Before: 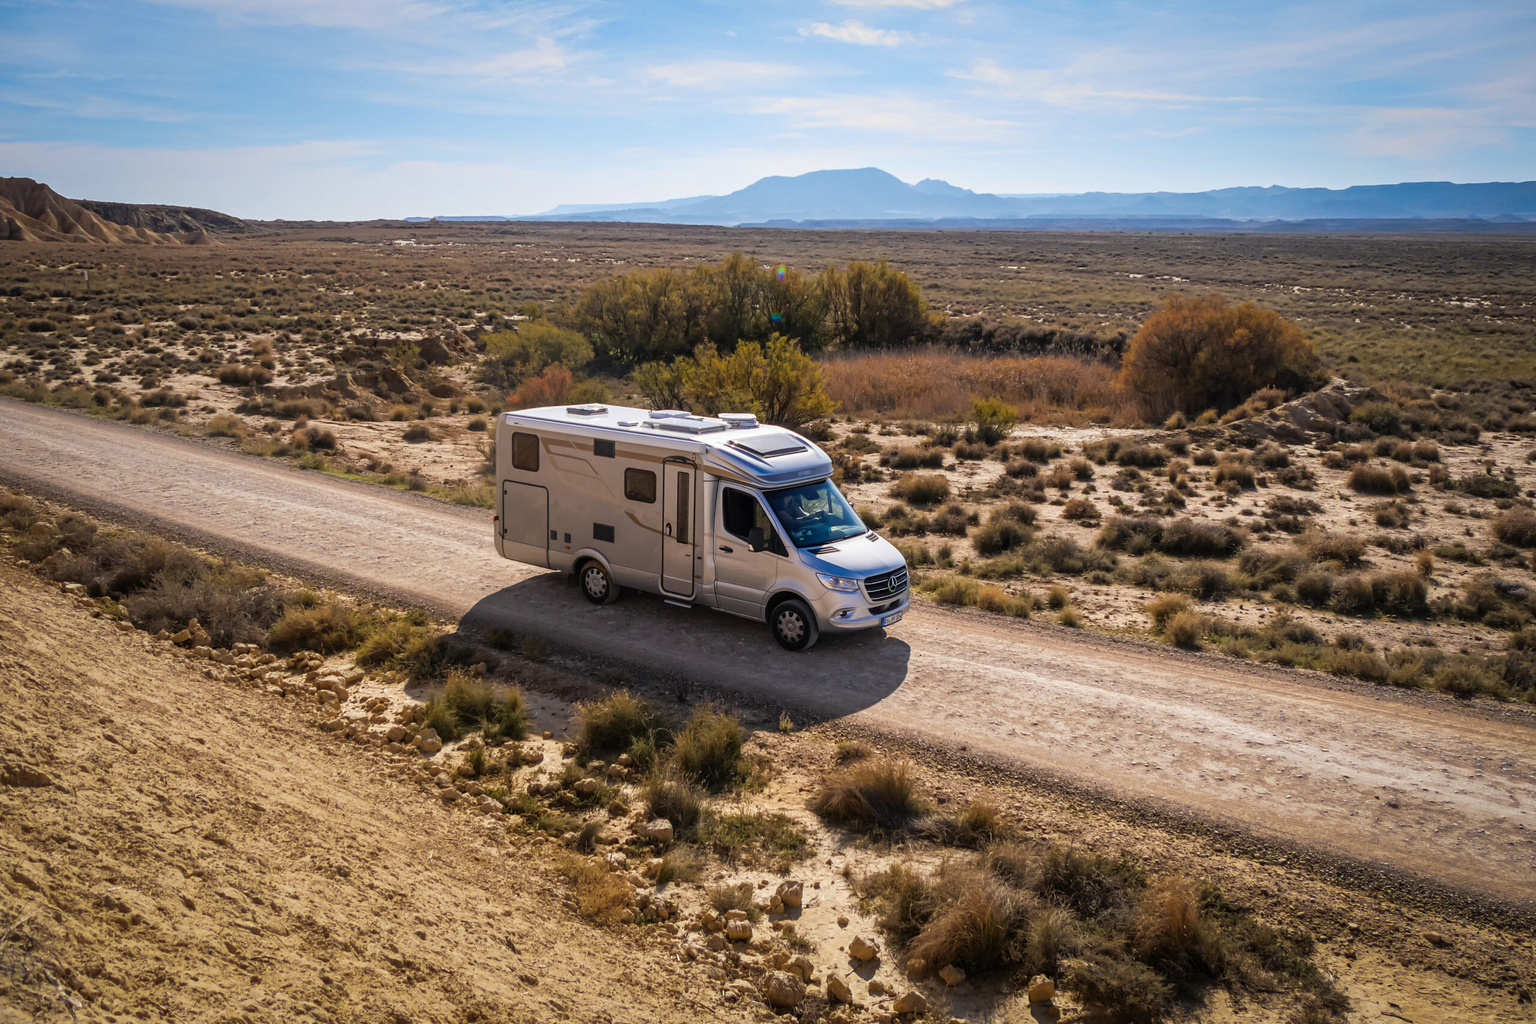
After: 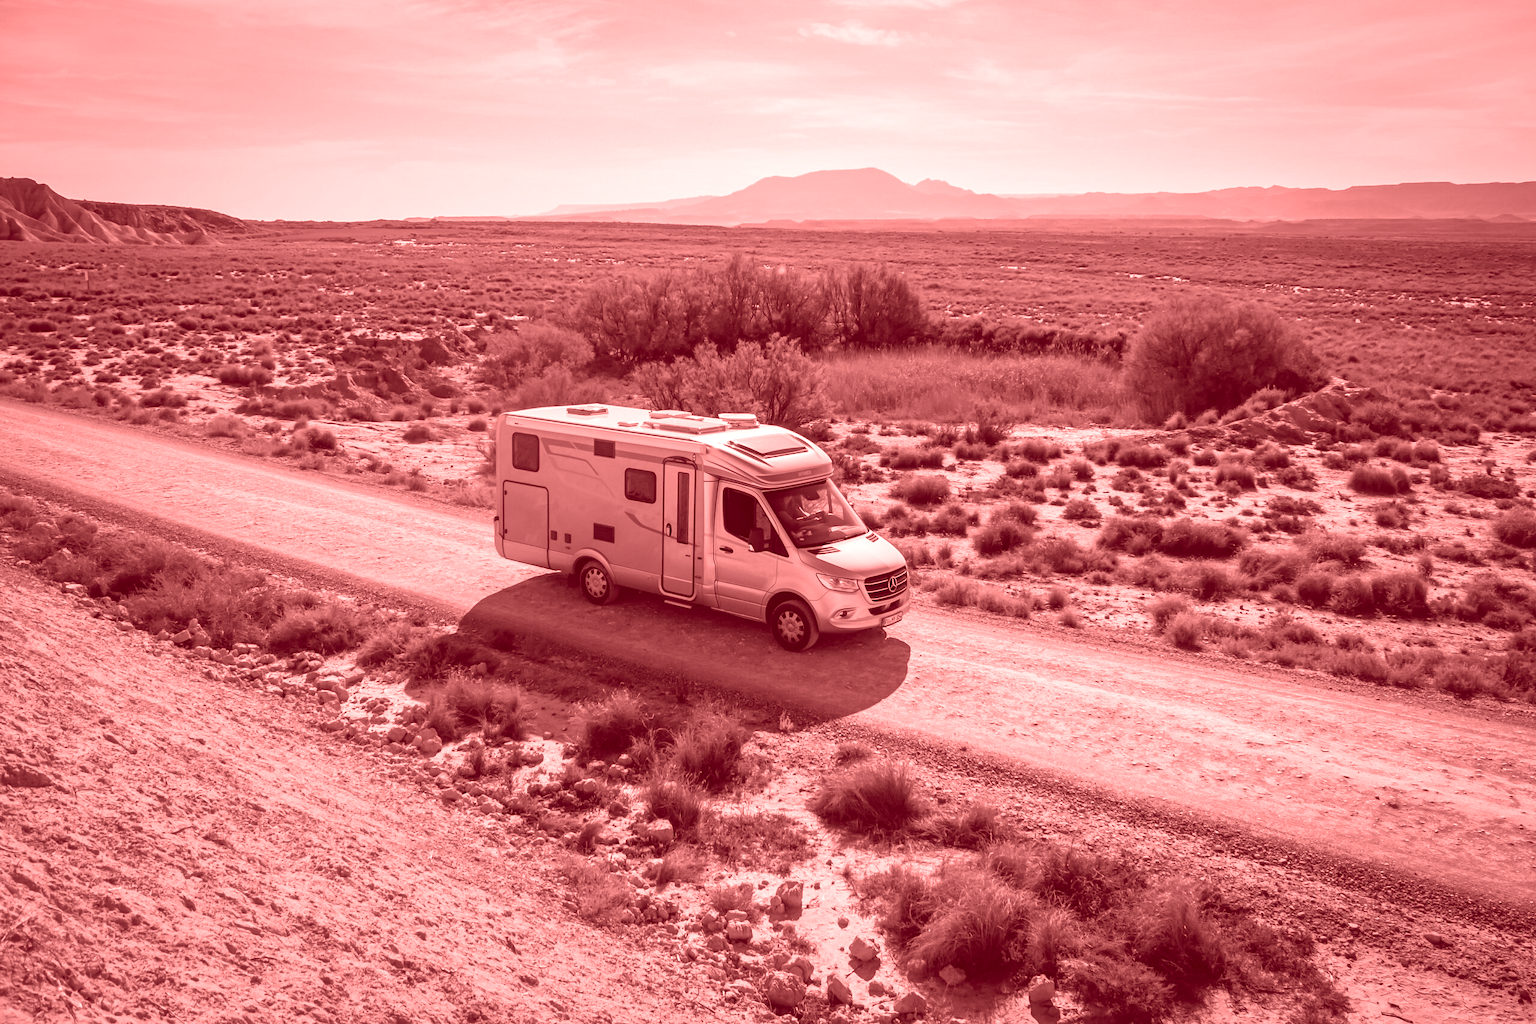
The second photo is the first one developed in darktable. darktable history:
color correction: highlights a* -4.73, highlights b* 5.06, saturation 0.97
colorize: saturation 60%, source mix 100%
white balance: red 0.983, blue 1.036
velvia: on, module defaults
